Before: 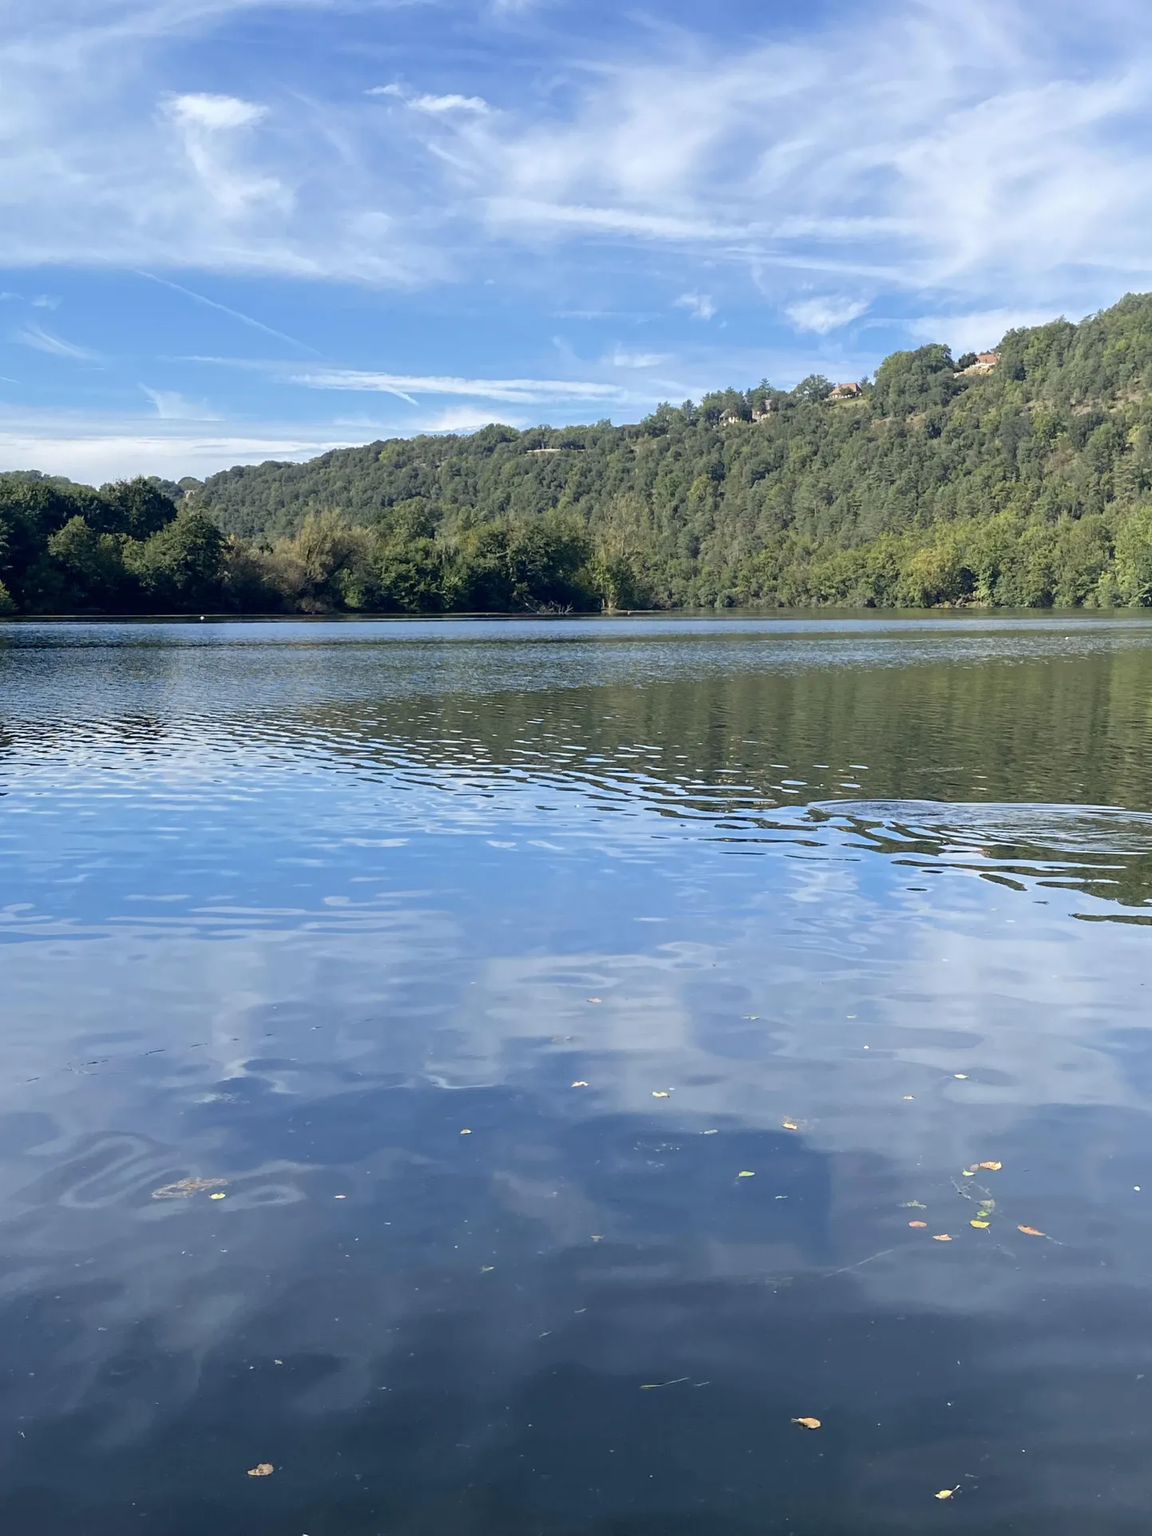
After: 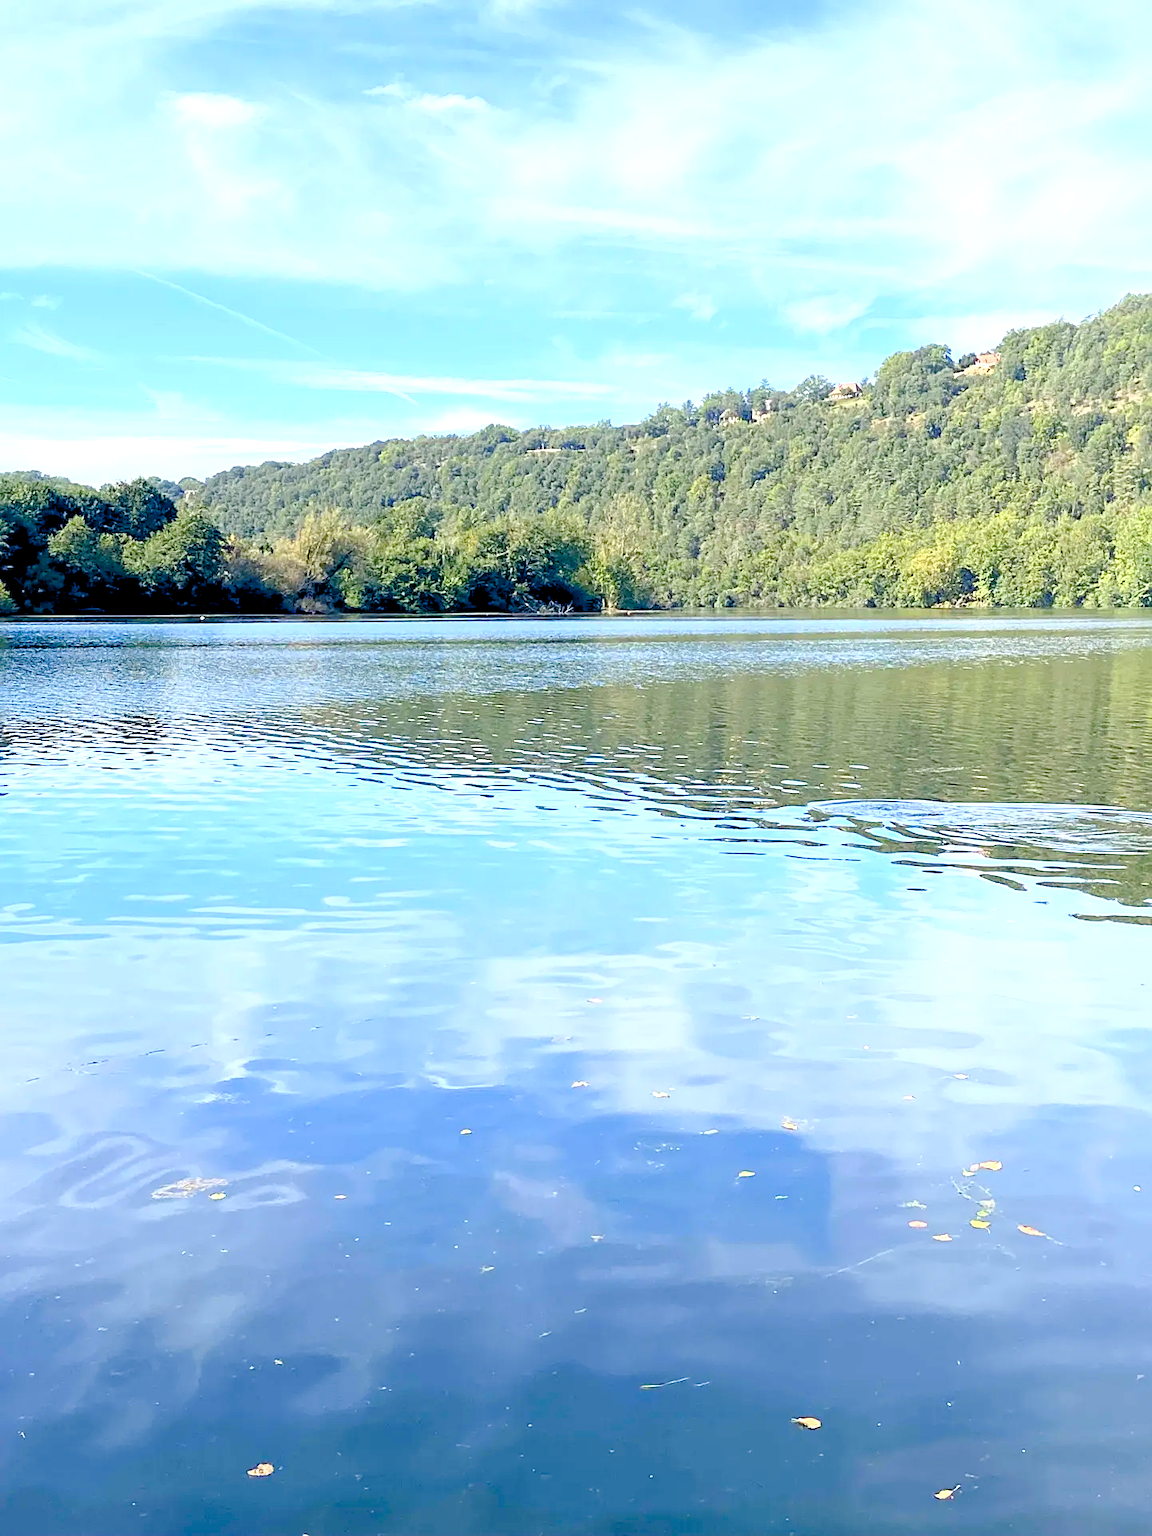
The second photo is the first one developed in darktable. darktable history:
exposure: black level correction 0.001, exposure 1.647 EV, compensate highlight preservation false
sharpen: on, module defaults
levels: black 0.037%, levels [0, 0.478, 1]
color balance rgb: perceptual saturation grading › global saturation 25.548%, perceptual saturation grading › highlights -28.494%, perceptual saturation grading › shadows 34.32%, global vibrance 23.652%, contrast -24.767%
base curve: curves: ch0 [(0.017, 0) (0.425, 0.441) (0.844, 0.933) (1, 1)]
